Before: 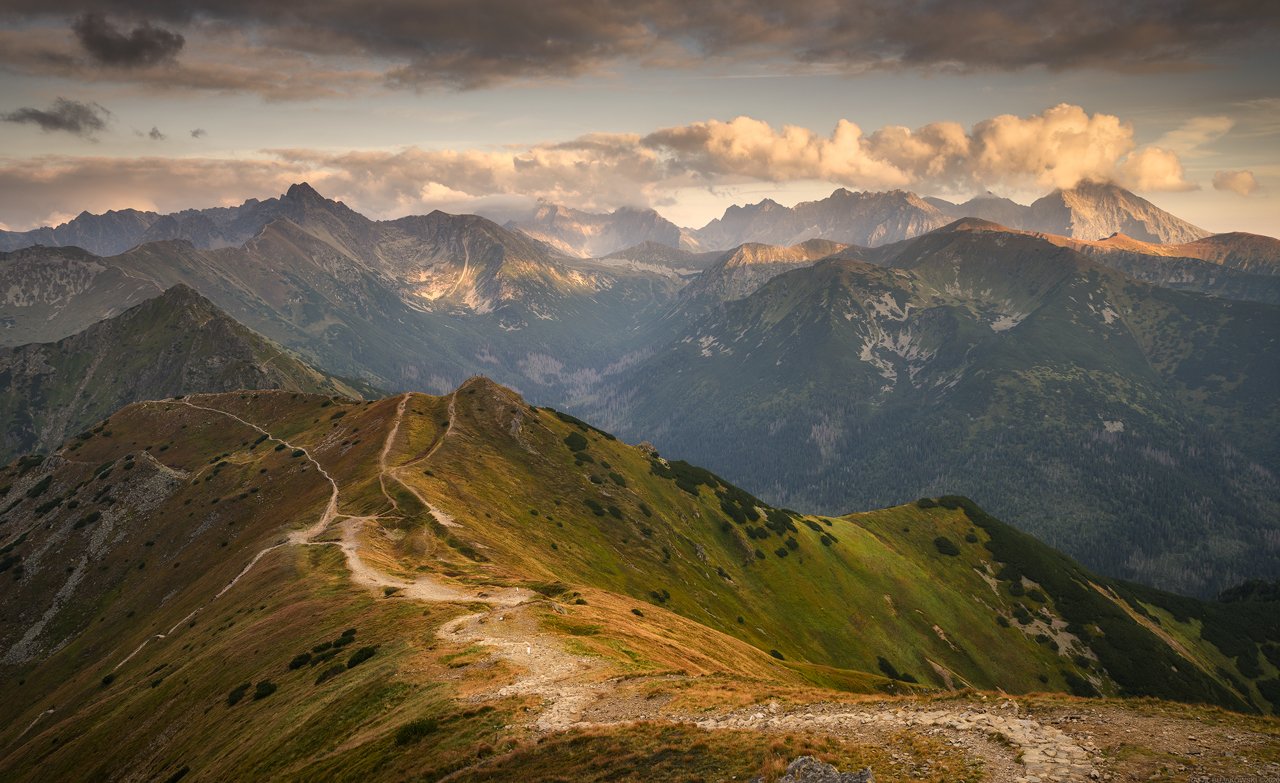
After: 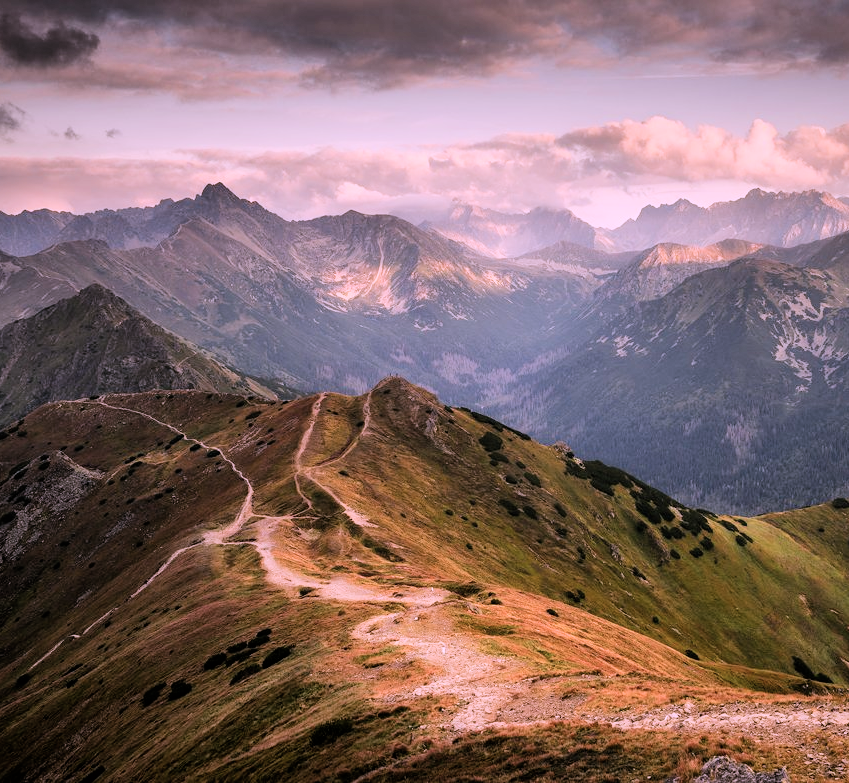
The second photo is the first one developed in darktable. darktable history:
color correction: highlights a* 15.5, highlights b* -20.02
filmic rgb: black relative exposure -5.14 EV, white relative exposure 3.96 EV, threshold 2.94 EV, hardness 2.88, contrast 1.299, highlights saturation mix -30.06%, enable highlight reconstruction true
exposure: black level correction 0, exposure 0.498 EV, compensate exposure bias true, compensate highlight preservation false
crop and rotate: left 6.688%, right 26.948%
